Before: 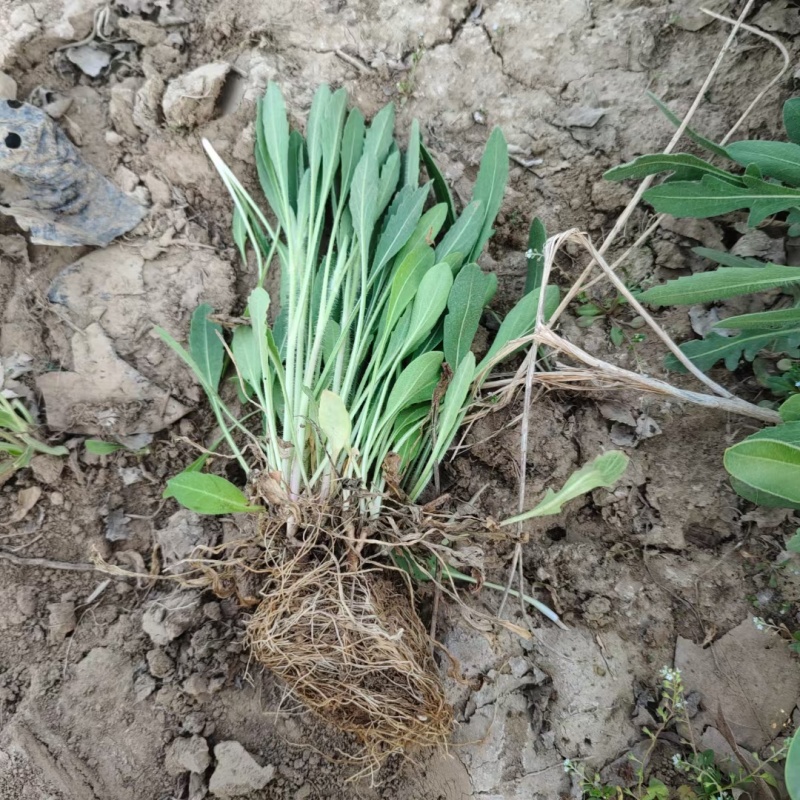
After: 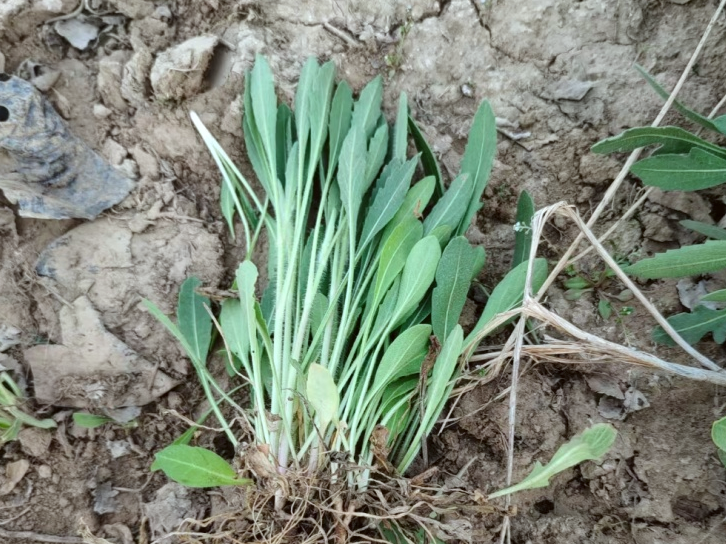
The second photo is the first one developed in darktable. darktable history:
shadows and highlights: soften with gaussian
color correction: highlights a* -2.98, highlights b* -2.85, shadows a* 2.12, shadows b* 2.91
tone equalizer: on, module defaults
crop: left 1.578%, top 3.453%, right 7.573%, bottom 28.456%
